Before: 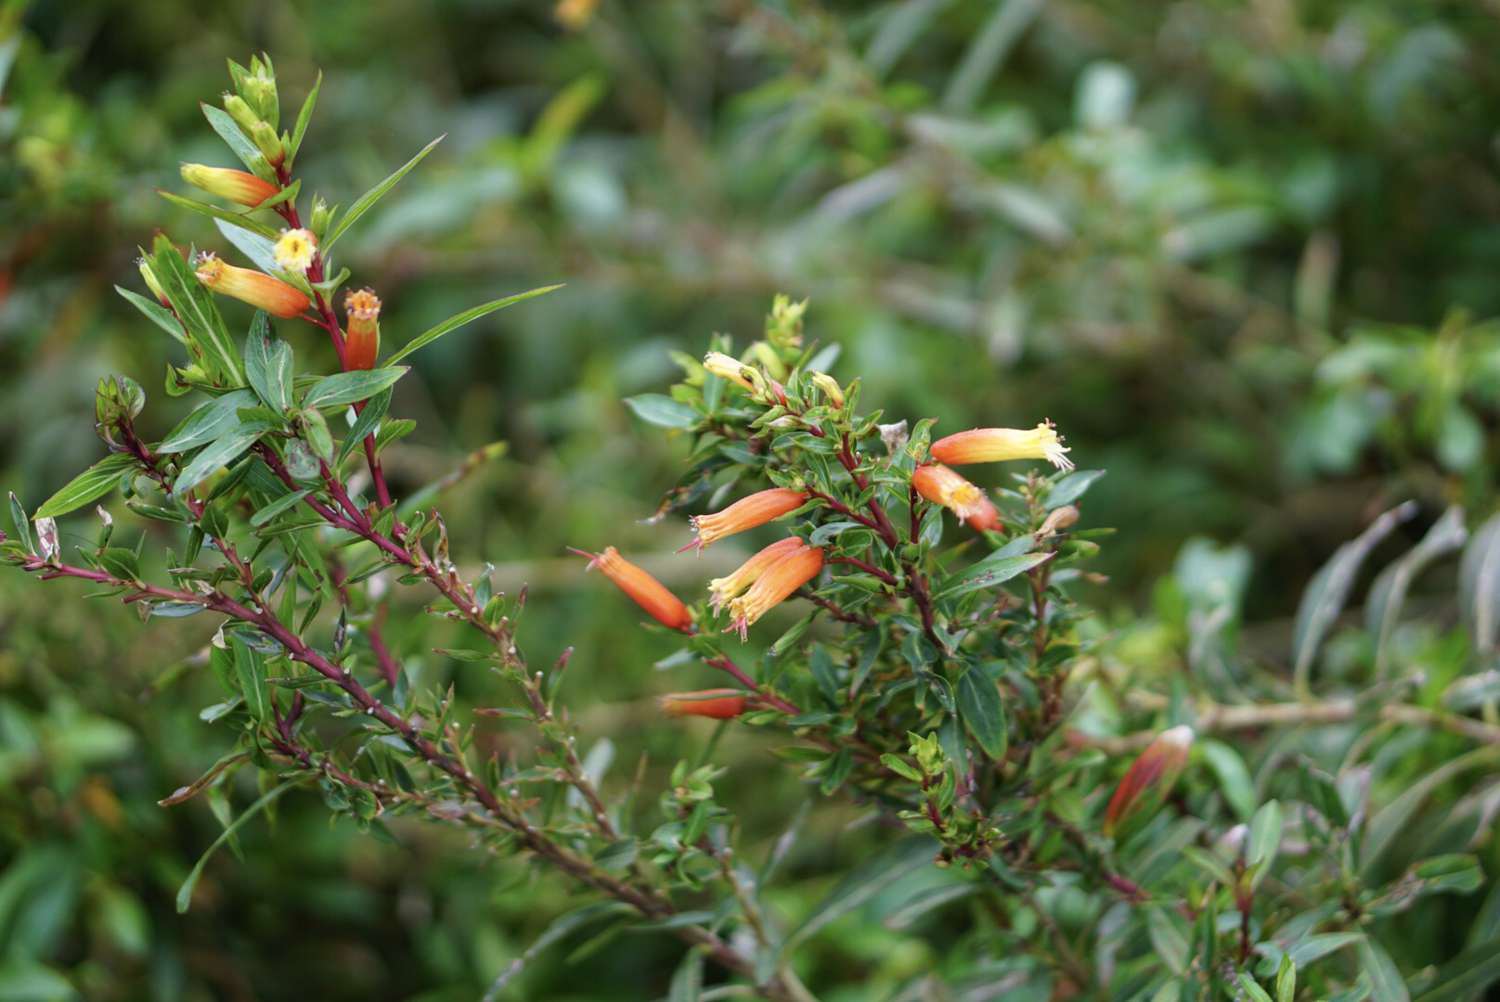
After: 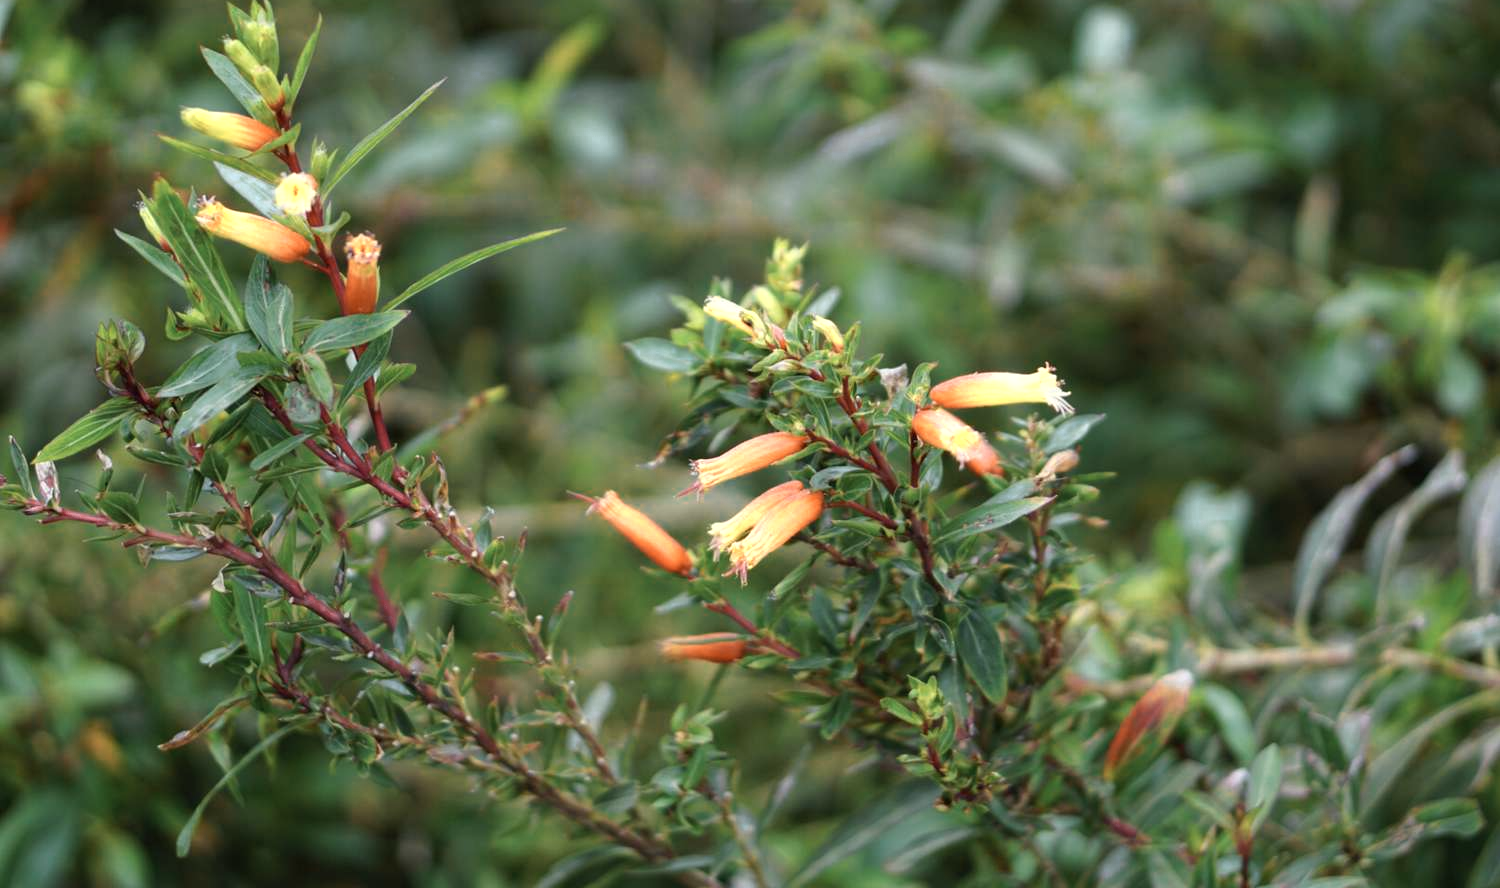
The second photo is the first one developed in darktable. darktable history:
crop and rotate: top 5.61%, bottom 5.729%
color zones: curves: ch0 [(0.018, 0.548) (0.197, 0.654) (0.425, 0.447) (0.605, 0.658) (0.732, 0.579)]; ch1 [(0.105, 0.531) (0.224, 0.531) (0.386, 0.39) (0.618, 0.456) (0.732, 0.456) (0.956, 0.421)]; ch2 [(0.039, 0.583) (0.215, 0.465) (0.399, 0.544) (0.465, 0.548) (0.614, 0.447) (0.724, 0.43) (0.882, 0.623) (0.956, 0.632)]
